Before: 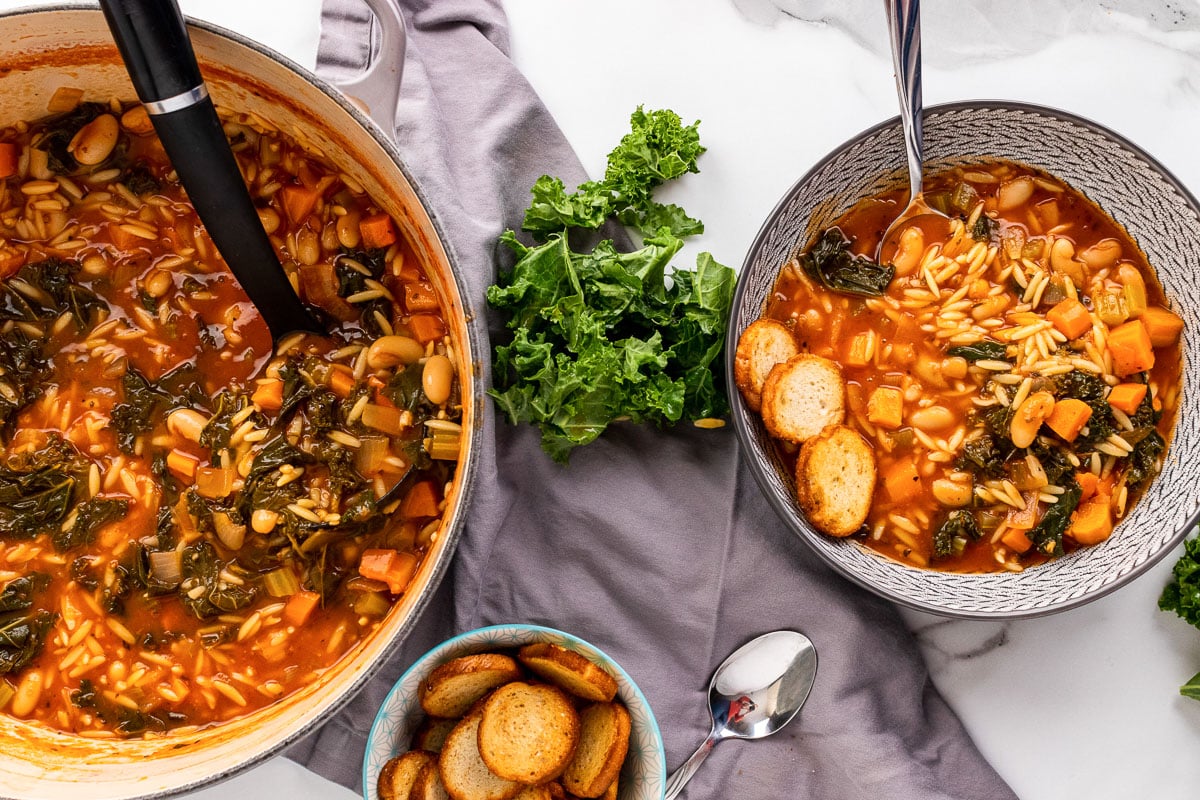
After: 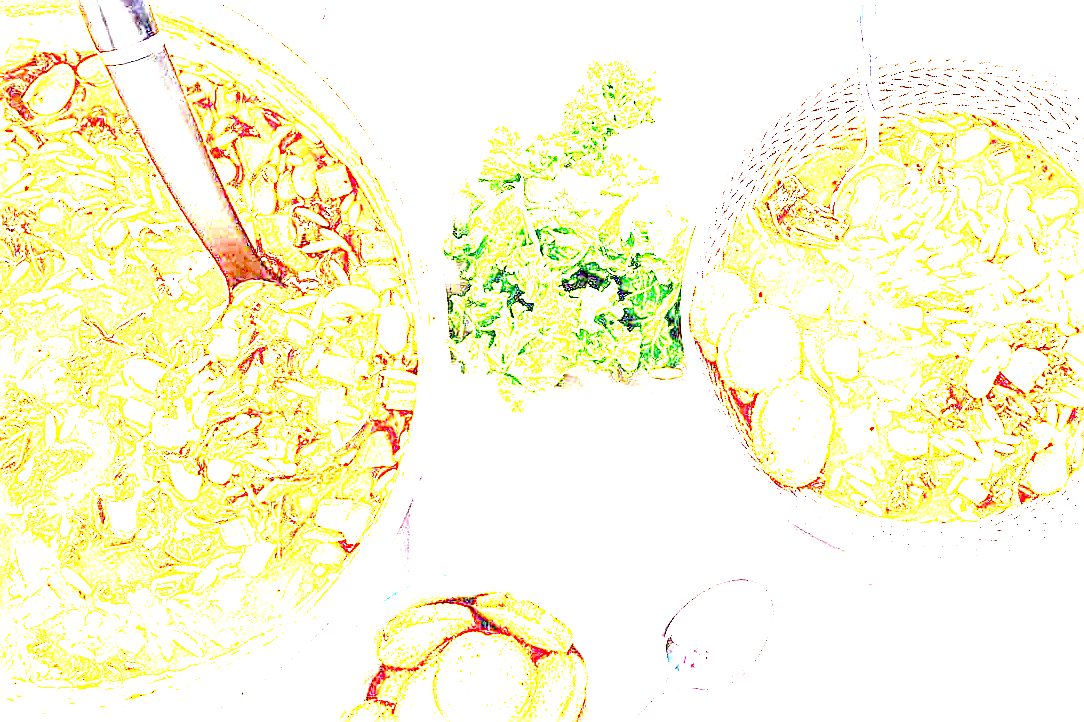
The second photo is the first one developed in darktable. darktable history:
exposure: exposure 7.902 EV, compensate exposure bias true, compensate highlight preservation false
sharpen: on, module defaults
crop: left 3.71%, top 6.359%, right 5.948%, bottom 3.303%
shadows and highlights: shadows -8.44, white point adjustment 1.45, highlights 10.13
